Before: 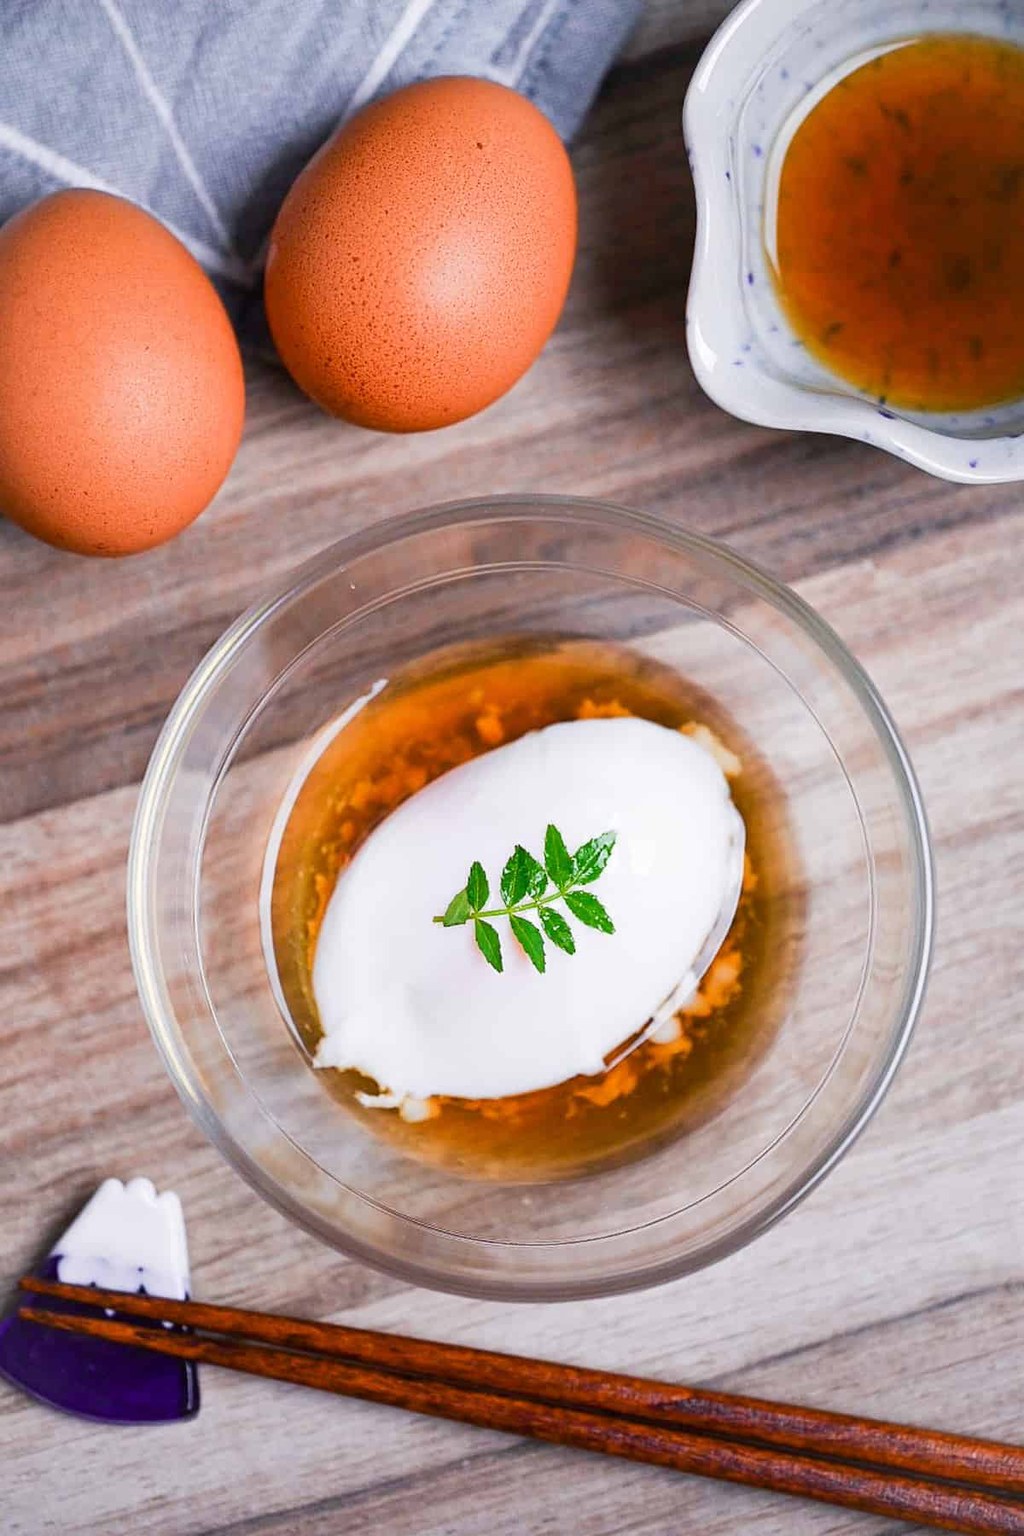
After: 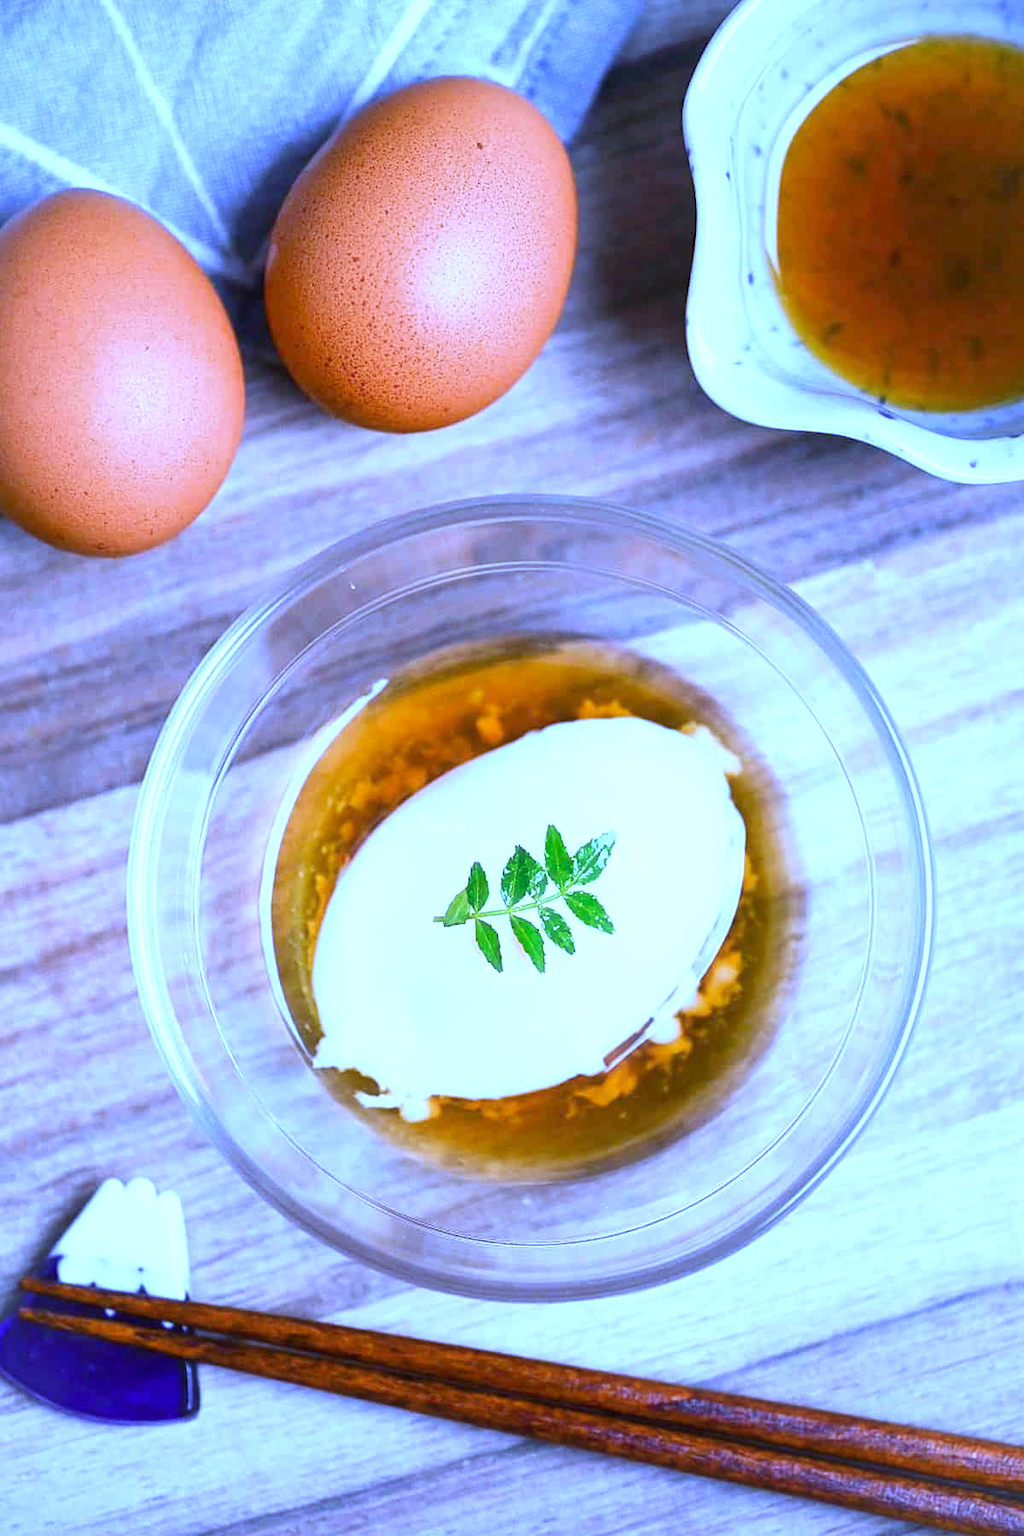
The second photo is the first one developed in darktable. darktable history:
contrast brightness saturation: contrast 0.04, saturation 0.07
white balance: red 0.766, blue 1.537
exposure: black level correction 0, exposure 0.7 EV, compensate exposure bias true, compensate highlight preservation false
haze removal: strength -0.1, adaptive false
